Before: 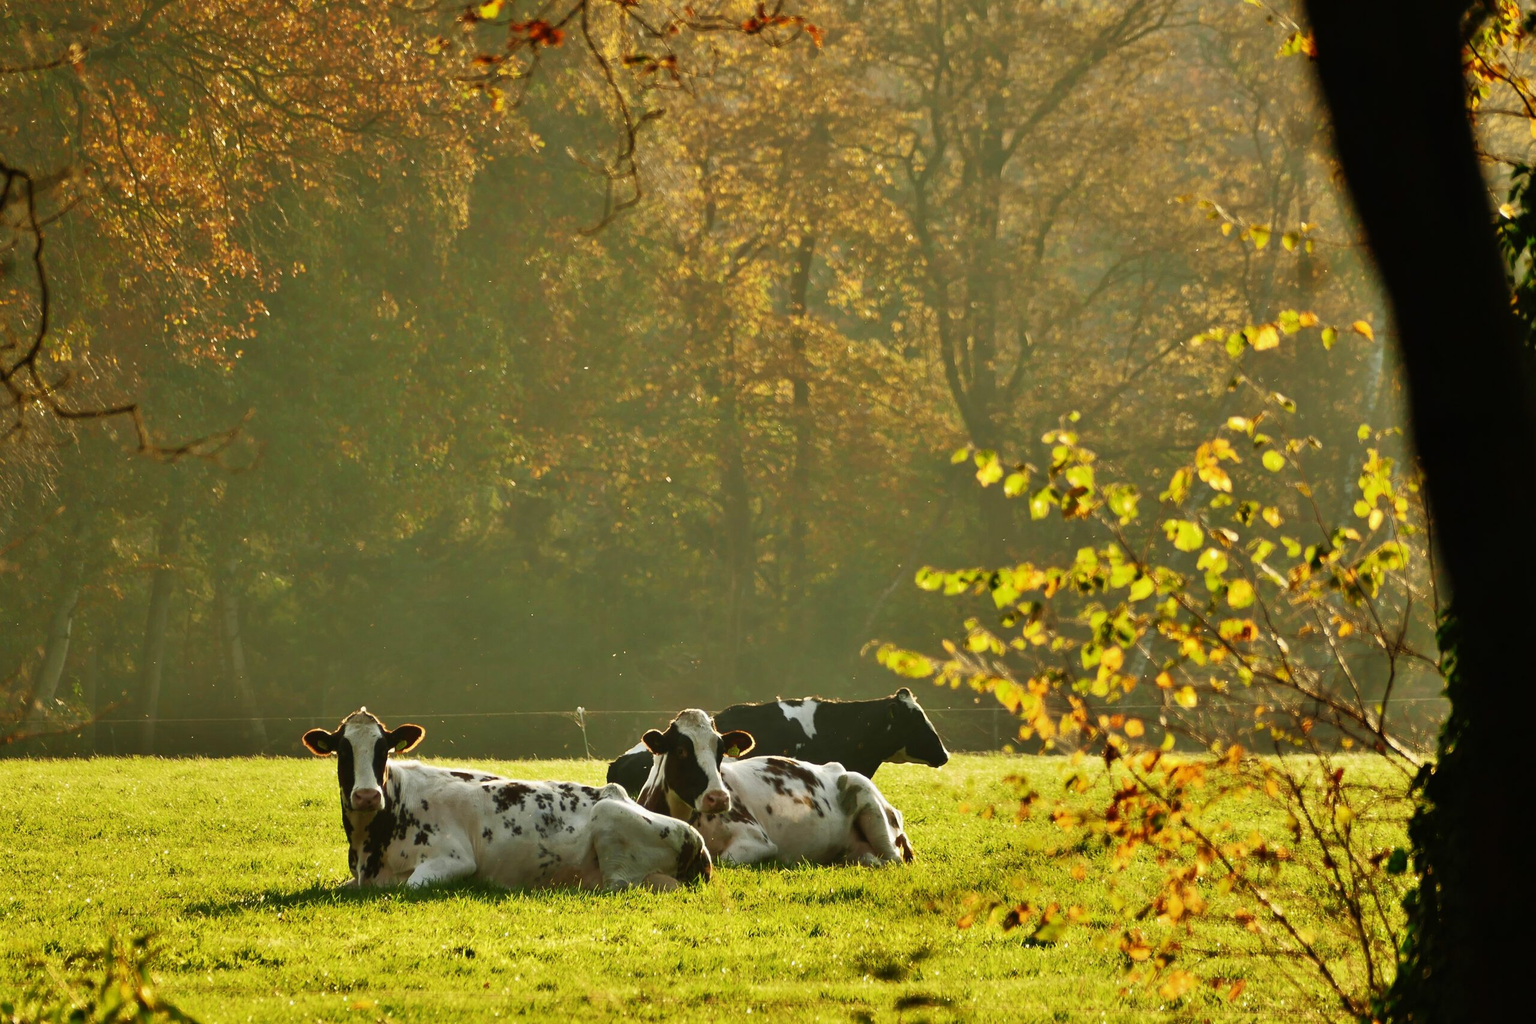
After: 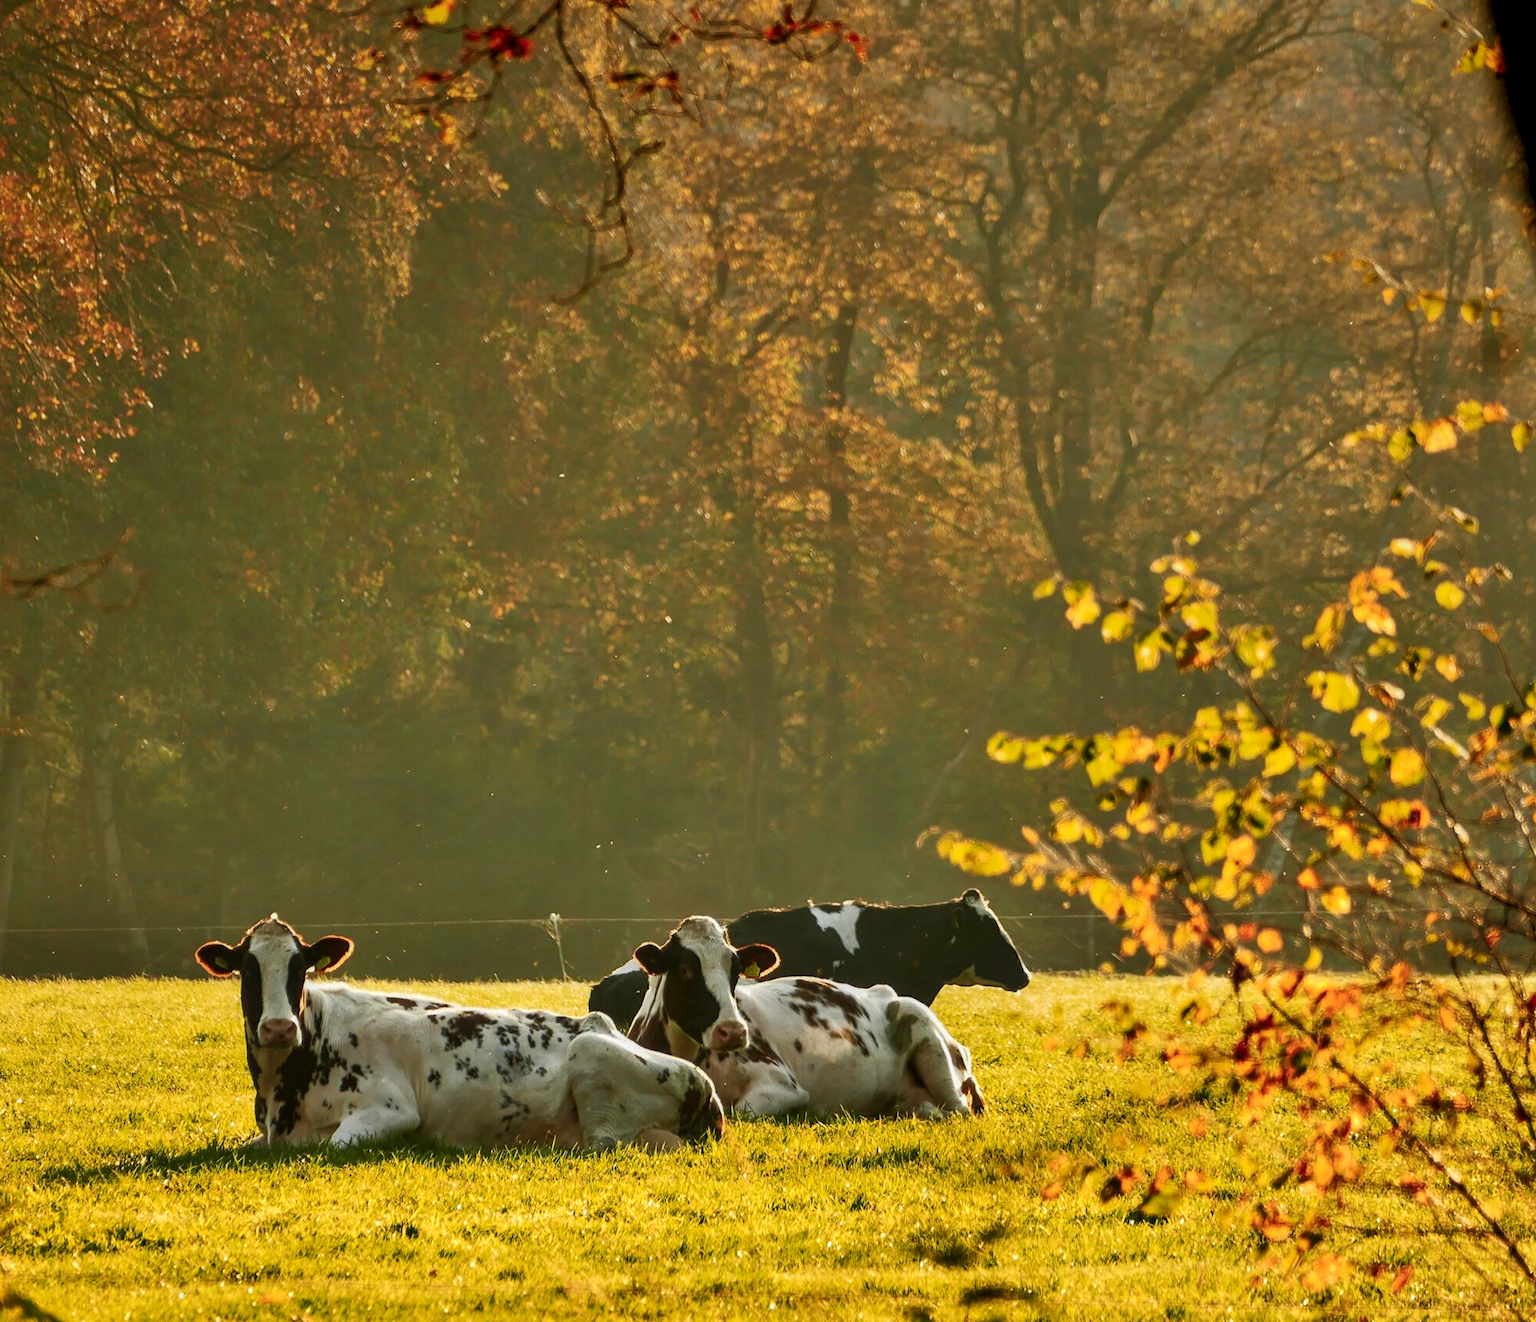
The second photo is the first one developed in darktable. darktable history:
graduated density: on, module defaults
local contrast: on, module defaults
color zones: curves: ch1 [(0.309, 0.524) (0.41, 0.329) (0.508, 0.509)]; ch2 [(0.25, 0.457) (0.75, 0.5)]
crop: left 9.88%, right 12.664%
